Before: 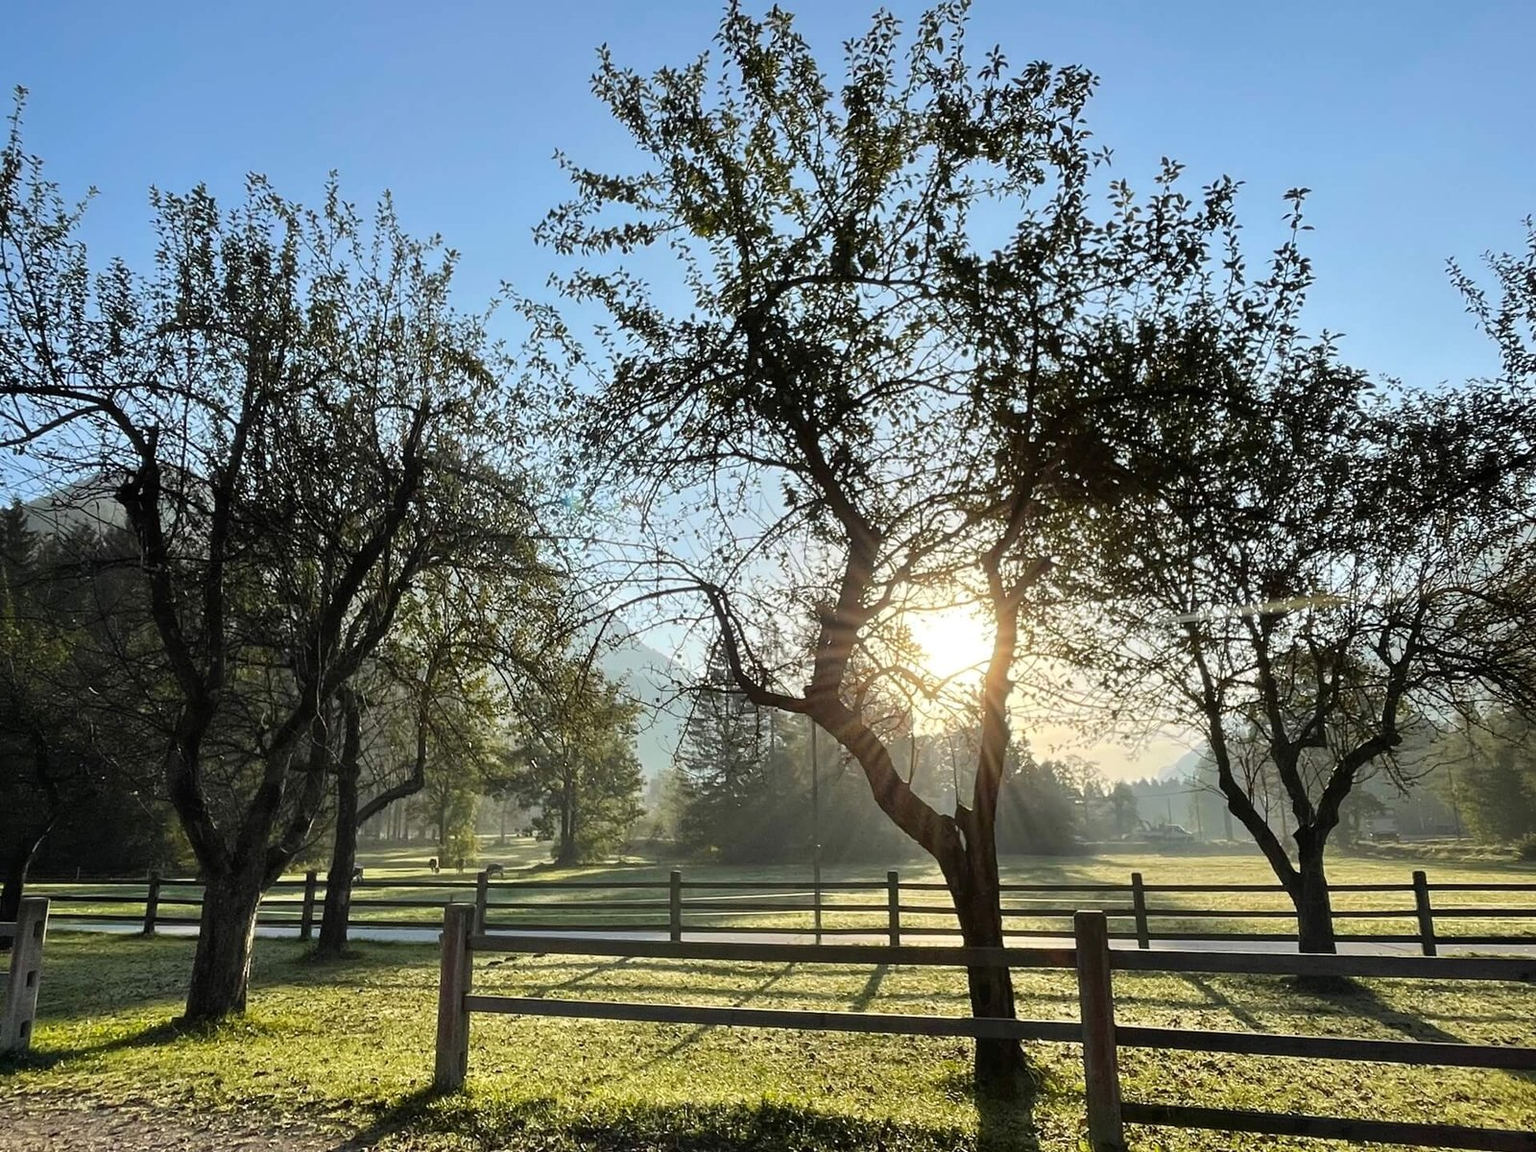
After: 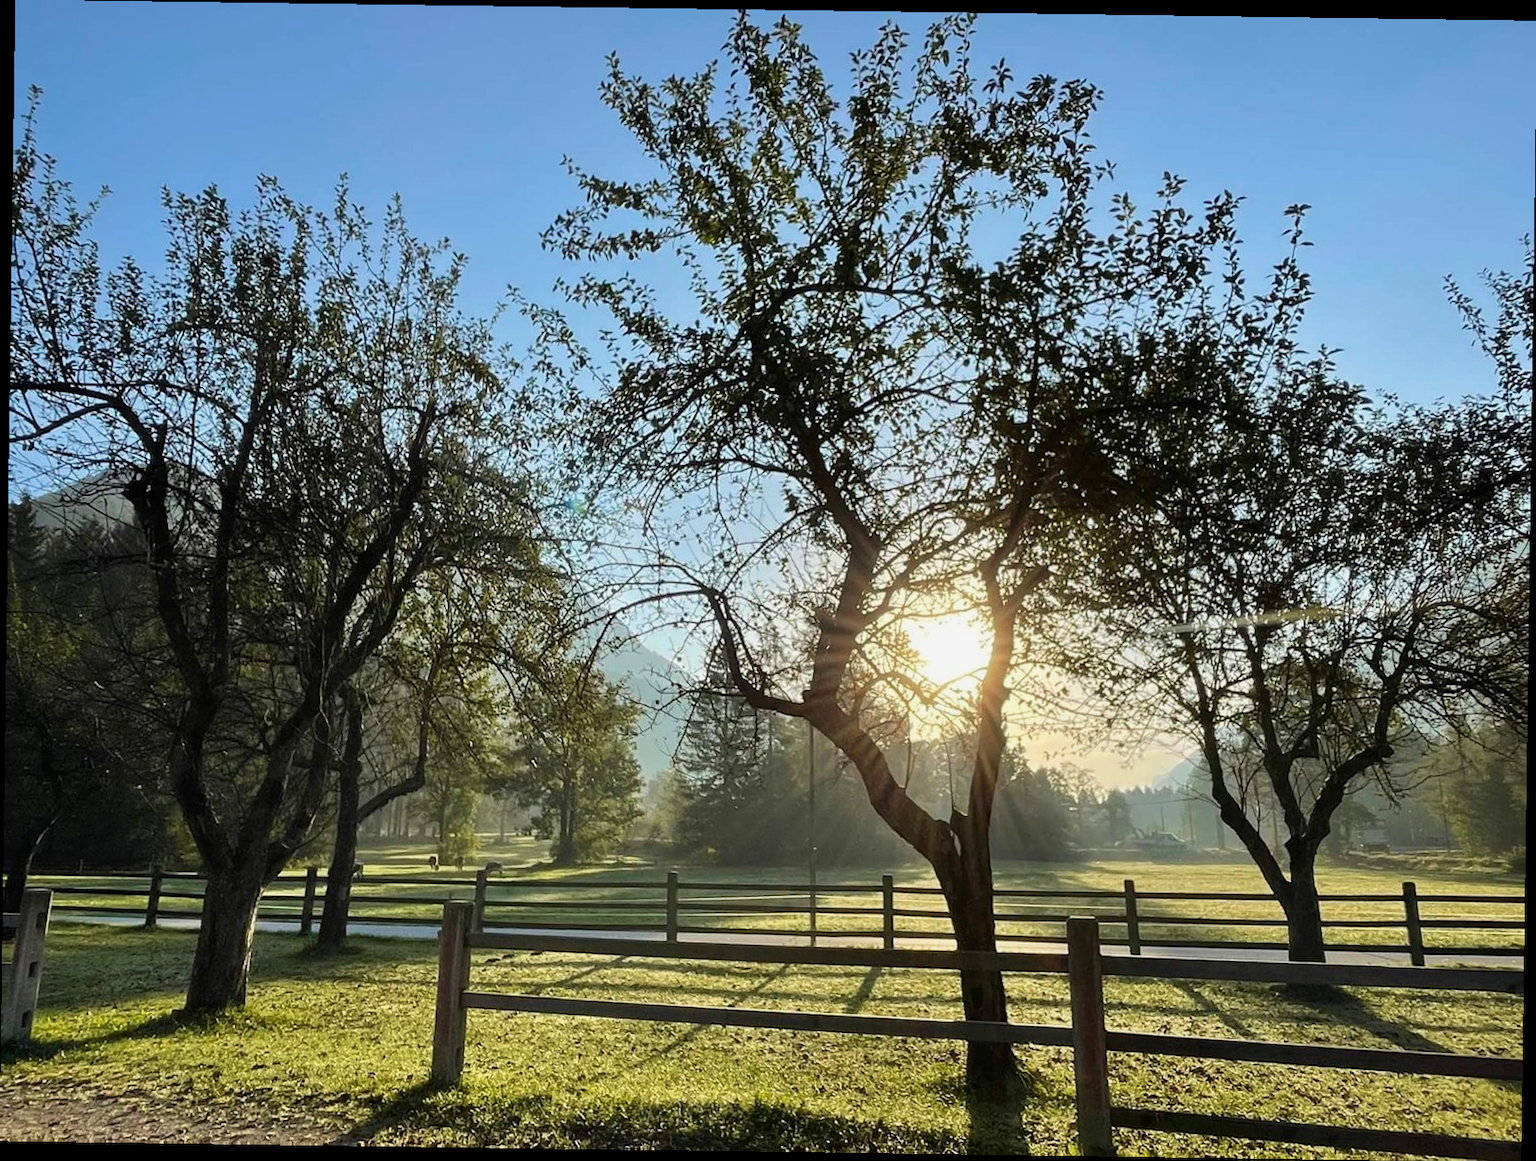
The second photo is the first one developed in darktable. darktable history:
exposure: exposure -0.151 EV, compensate highlight preservation false
rotate and perspective: rotation 0.8°, automatic cropping off
velvia: on, module defaults
